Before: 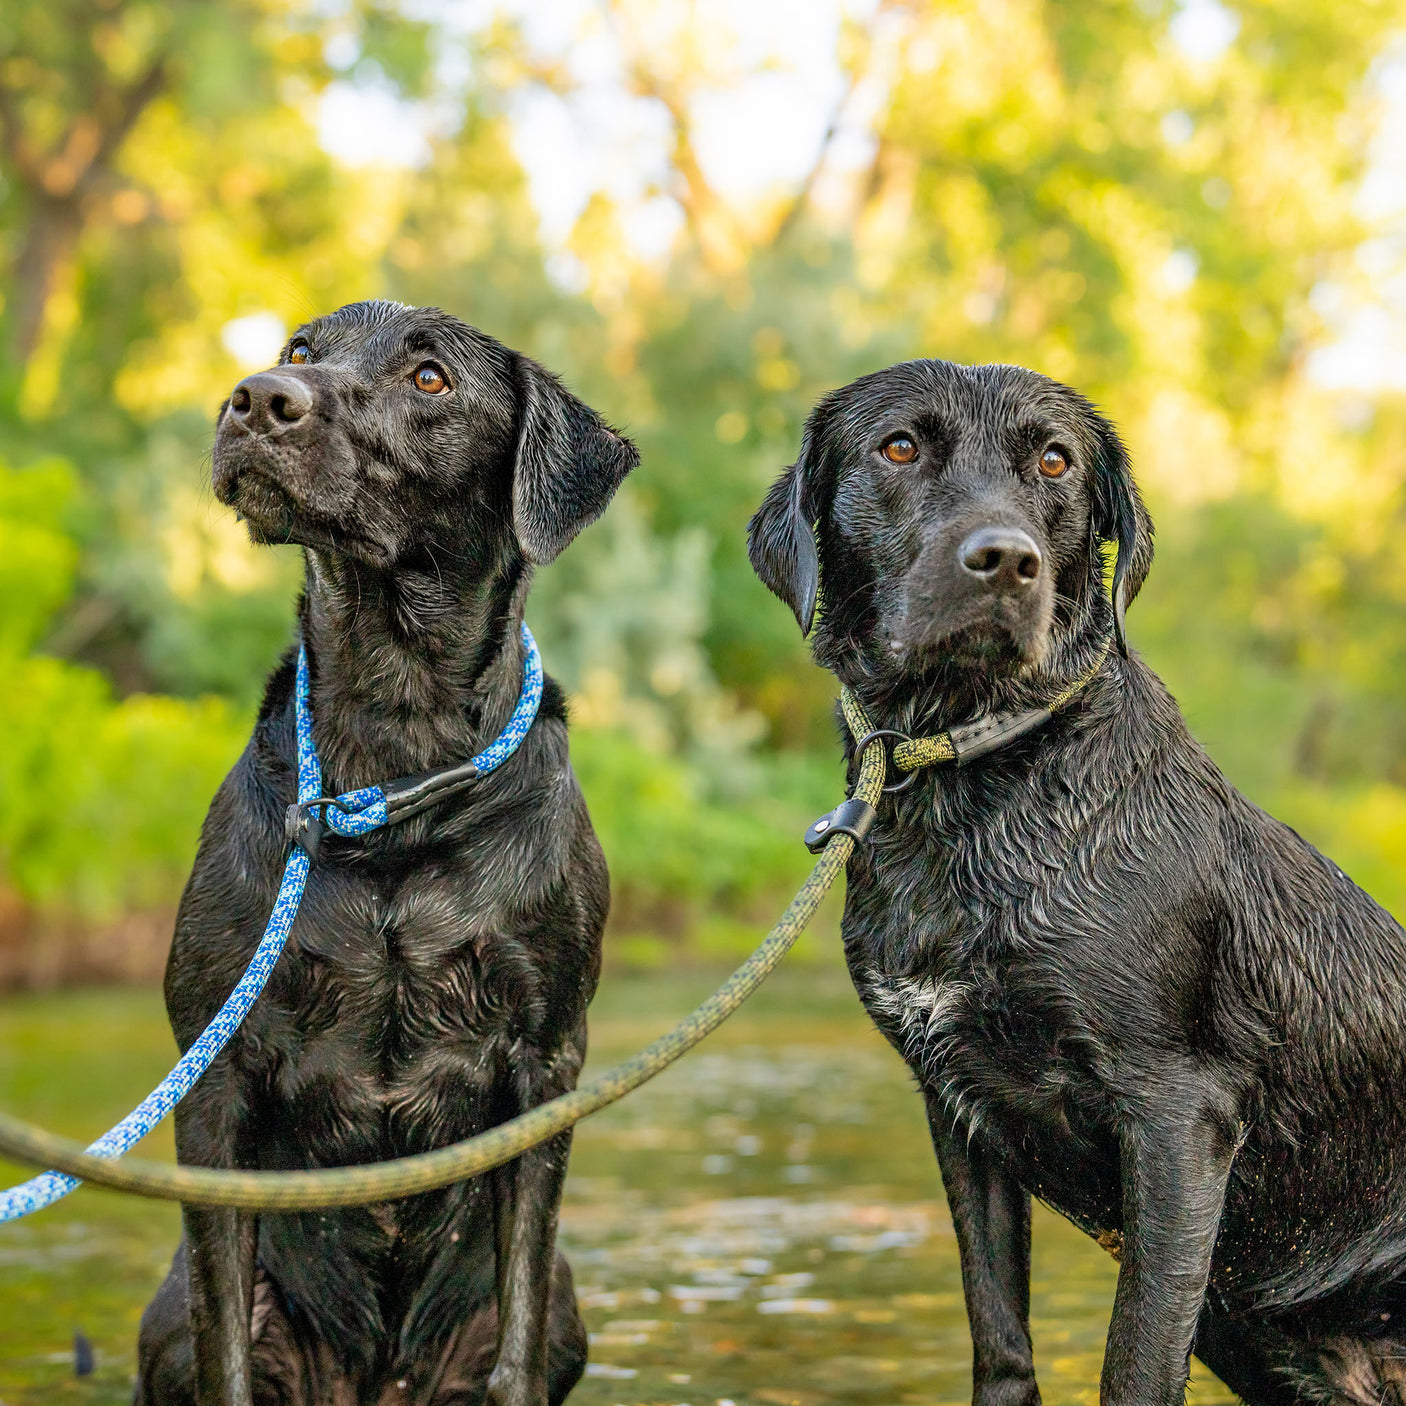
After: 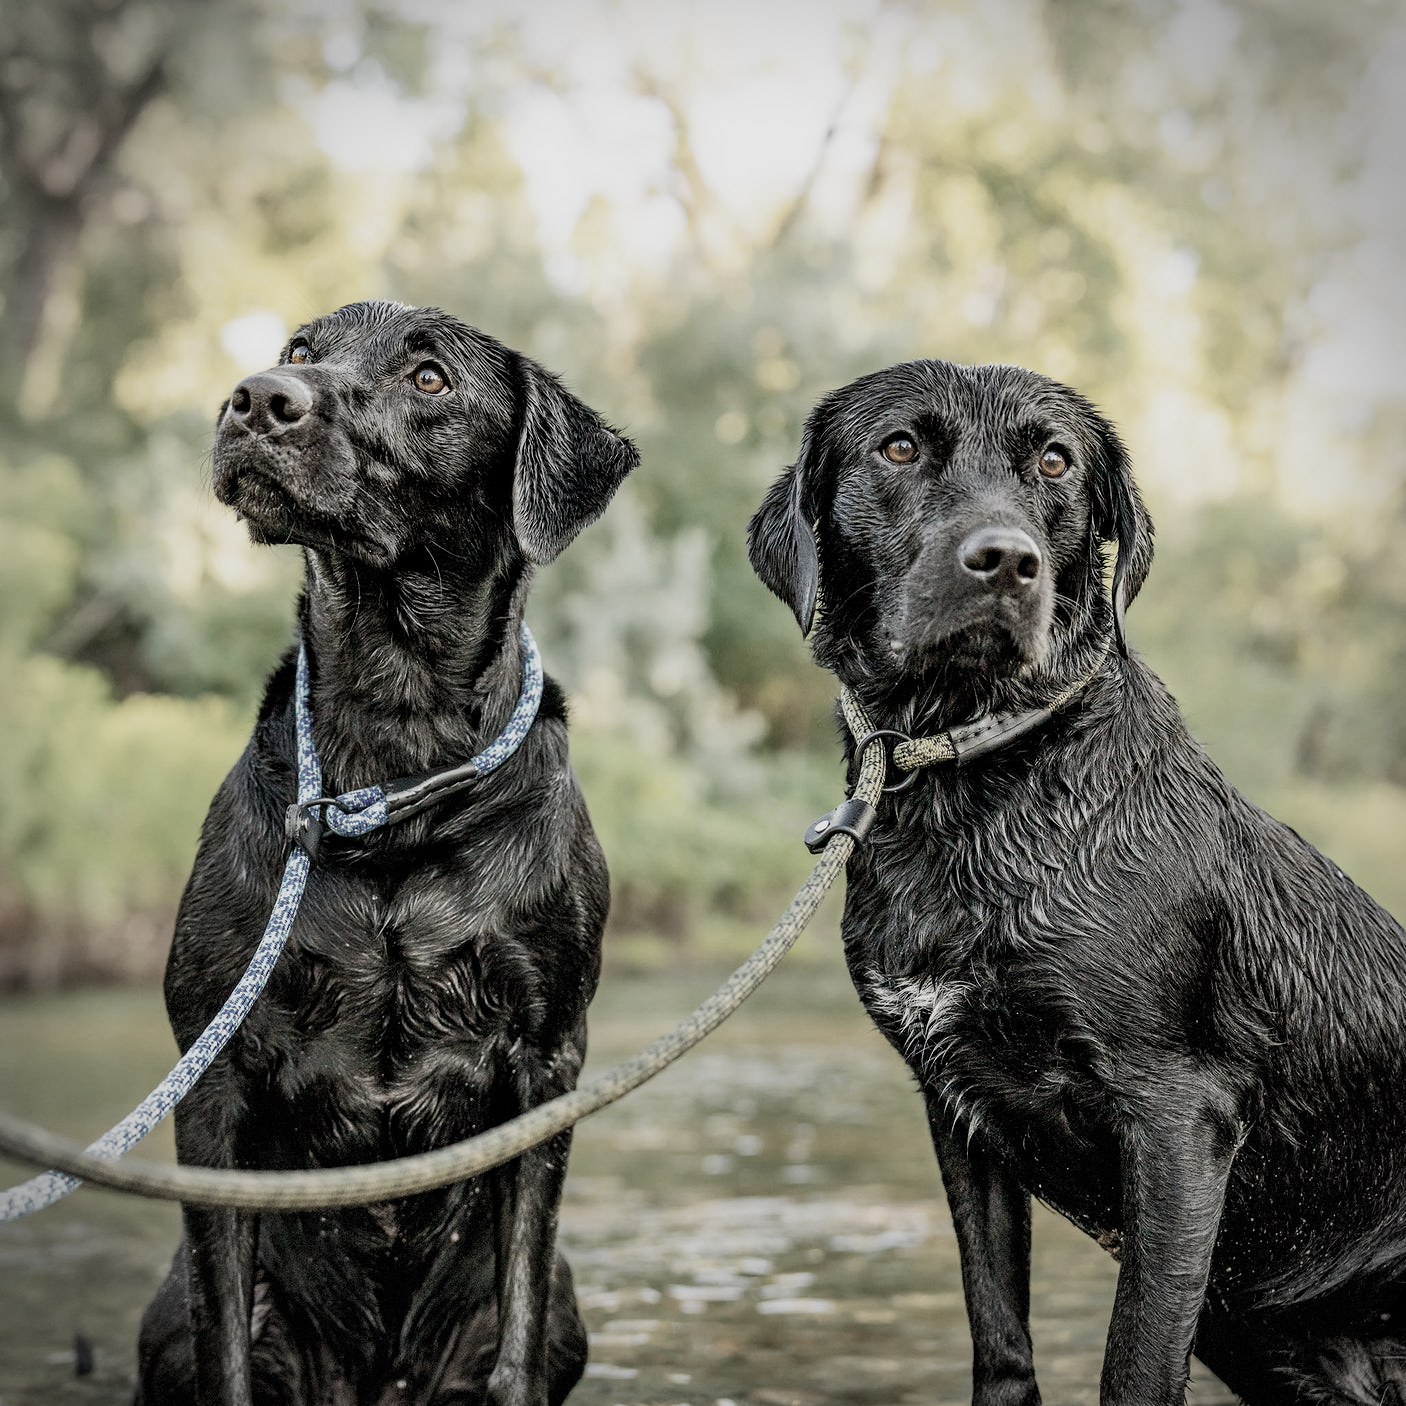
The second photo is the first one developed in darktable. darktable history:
vignetting: dithering 8-bit output, unbound false
filmic rgb: black relative exposure -16 EV, white relative exposure 5.31 EV, hardness 5.9, contrast 1.25, preserve chrominance no, color science v5 (2021)
color zones: curves: ch1 [(0, 0.153) (0.143, 0.15) (0.286, 0.151) (0.429, 0.152) (0.571, 0.152) (0.714, 0.151) (0.857, 0.151) (1, 0.153)]
